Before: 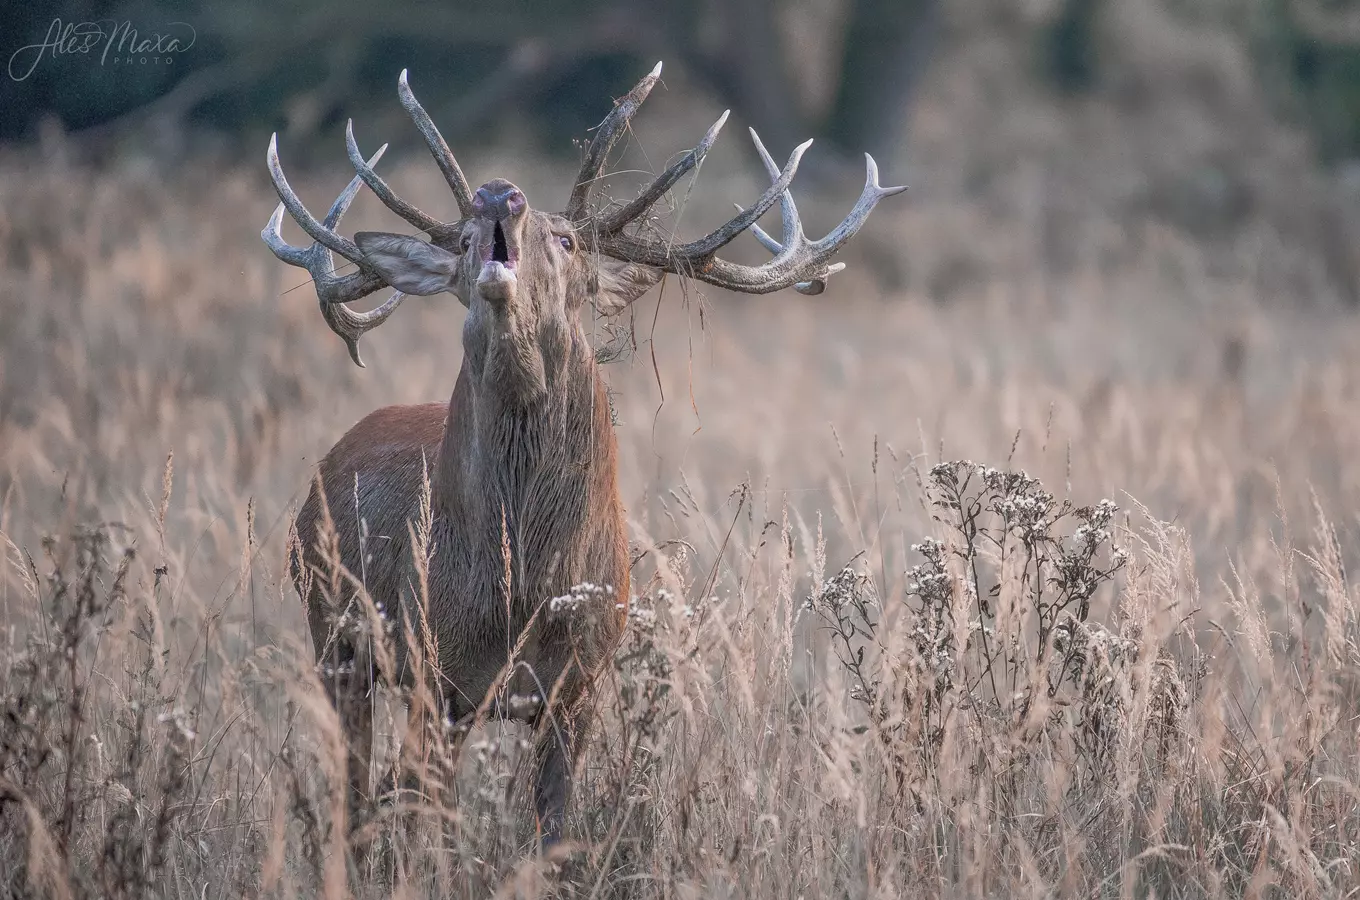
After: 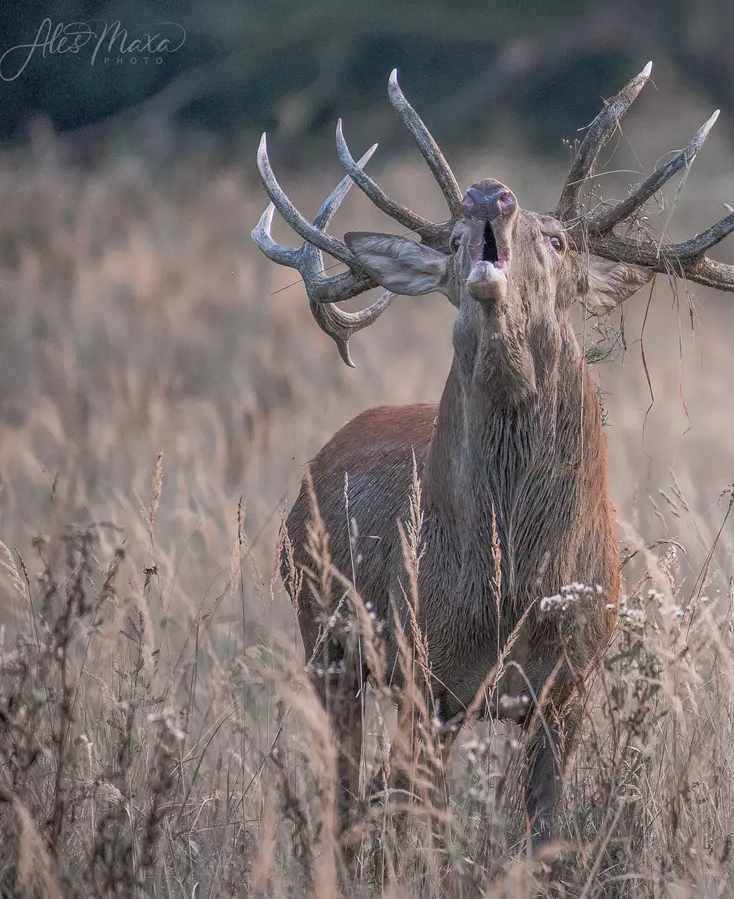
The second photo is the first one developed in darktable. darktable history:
crop: left 0.807%, right 45.161%, bottom 0.079%
